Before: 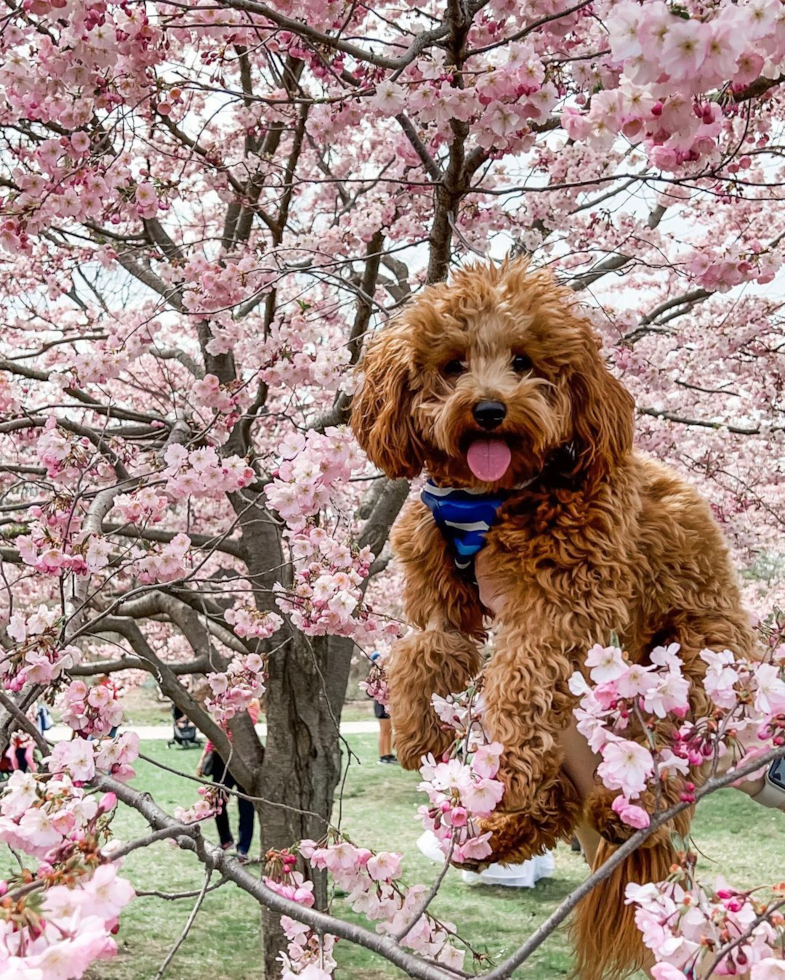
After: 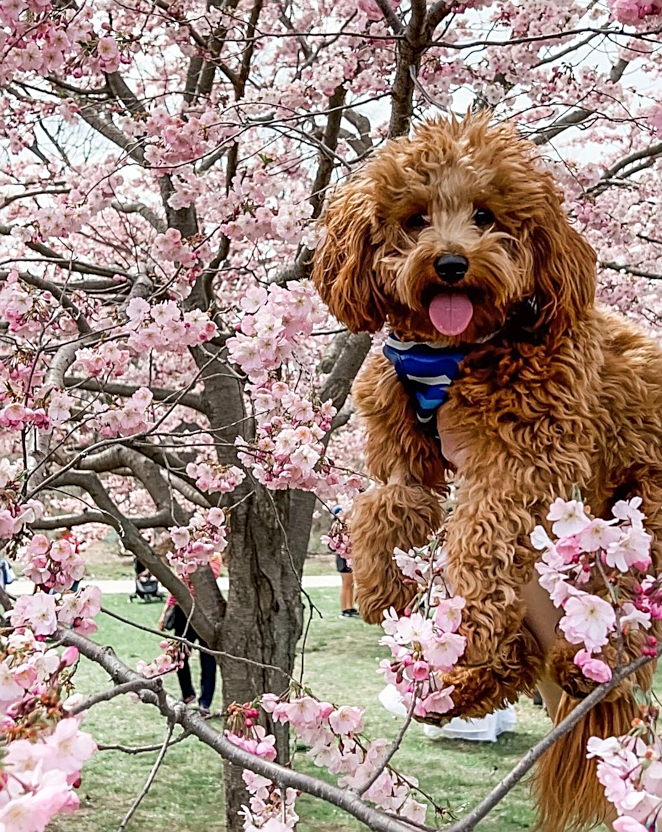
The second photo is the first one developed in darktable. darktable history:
crop and rotate: left 4.889%, top 15.011%, right 10.71%
sharpen: on, module defaults
